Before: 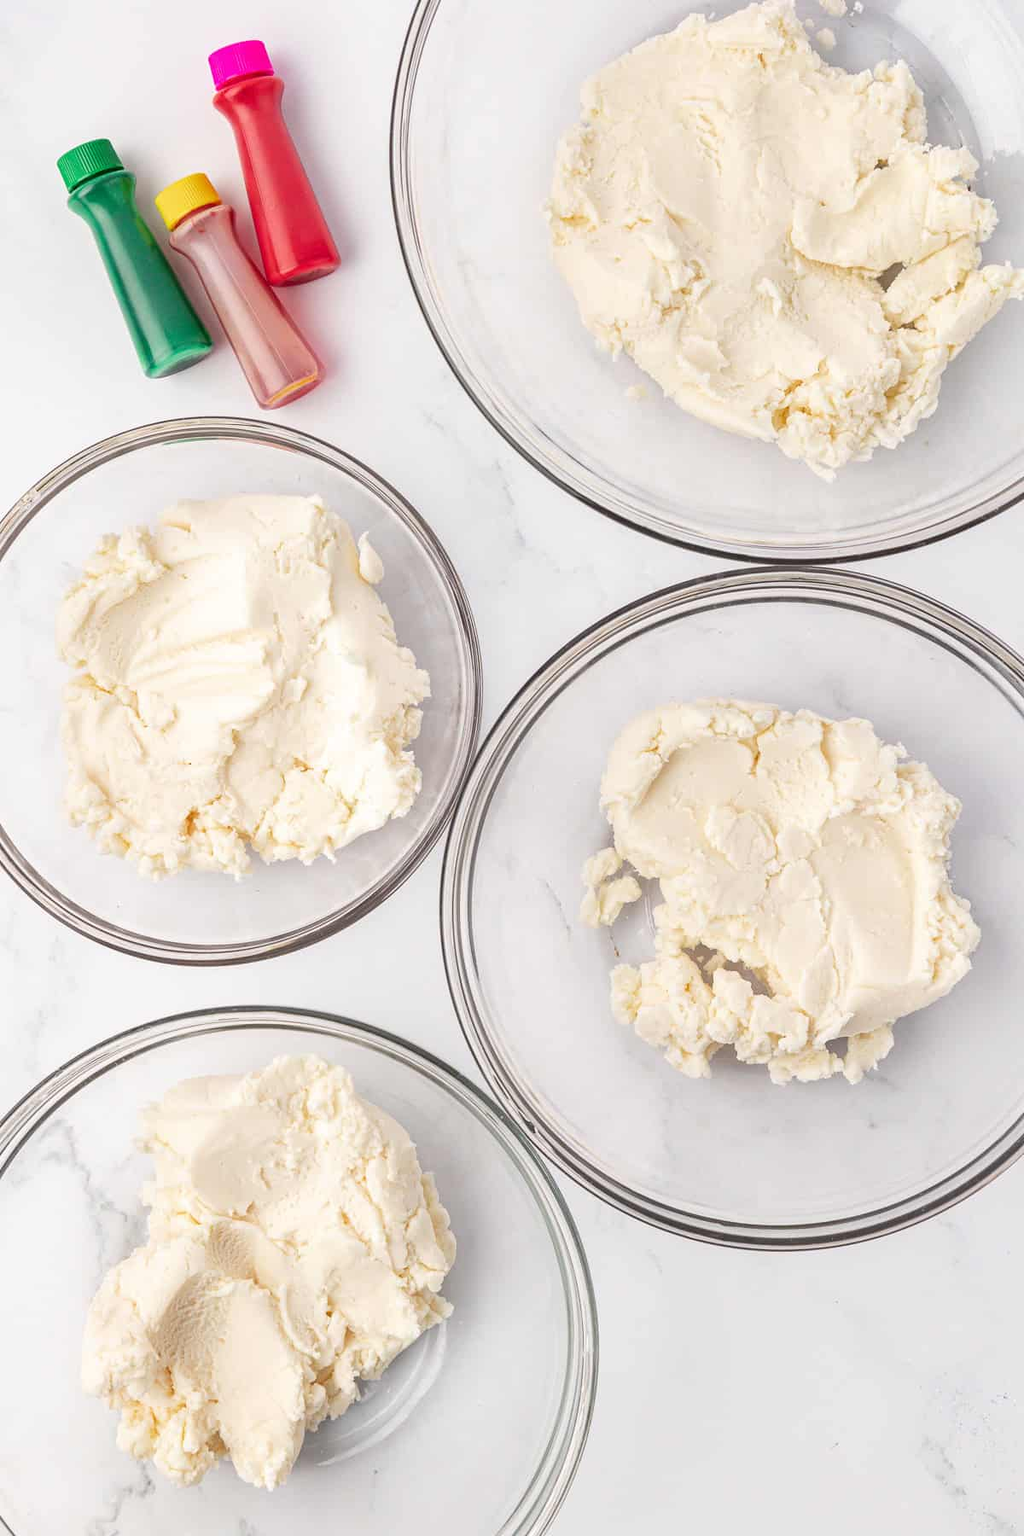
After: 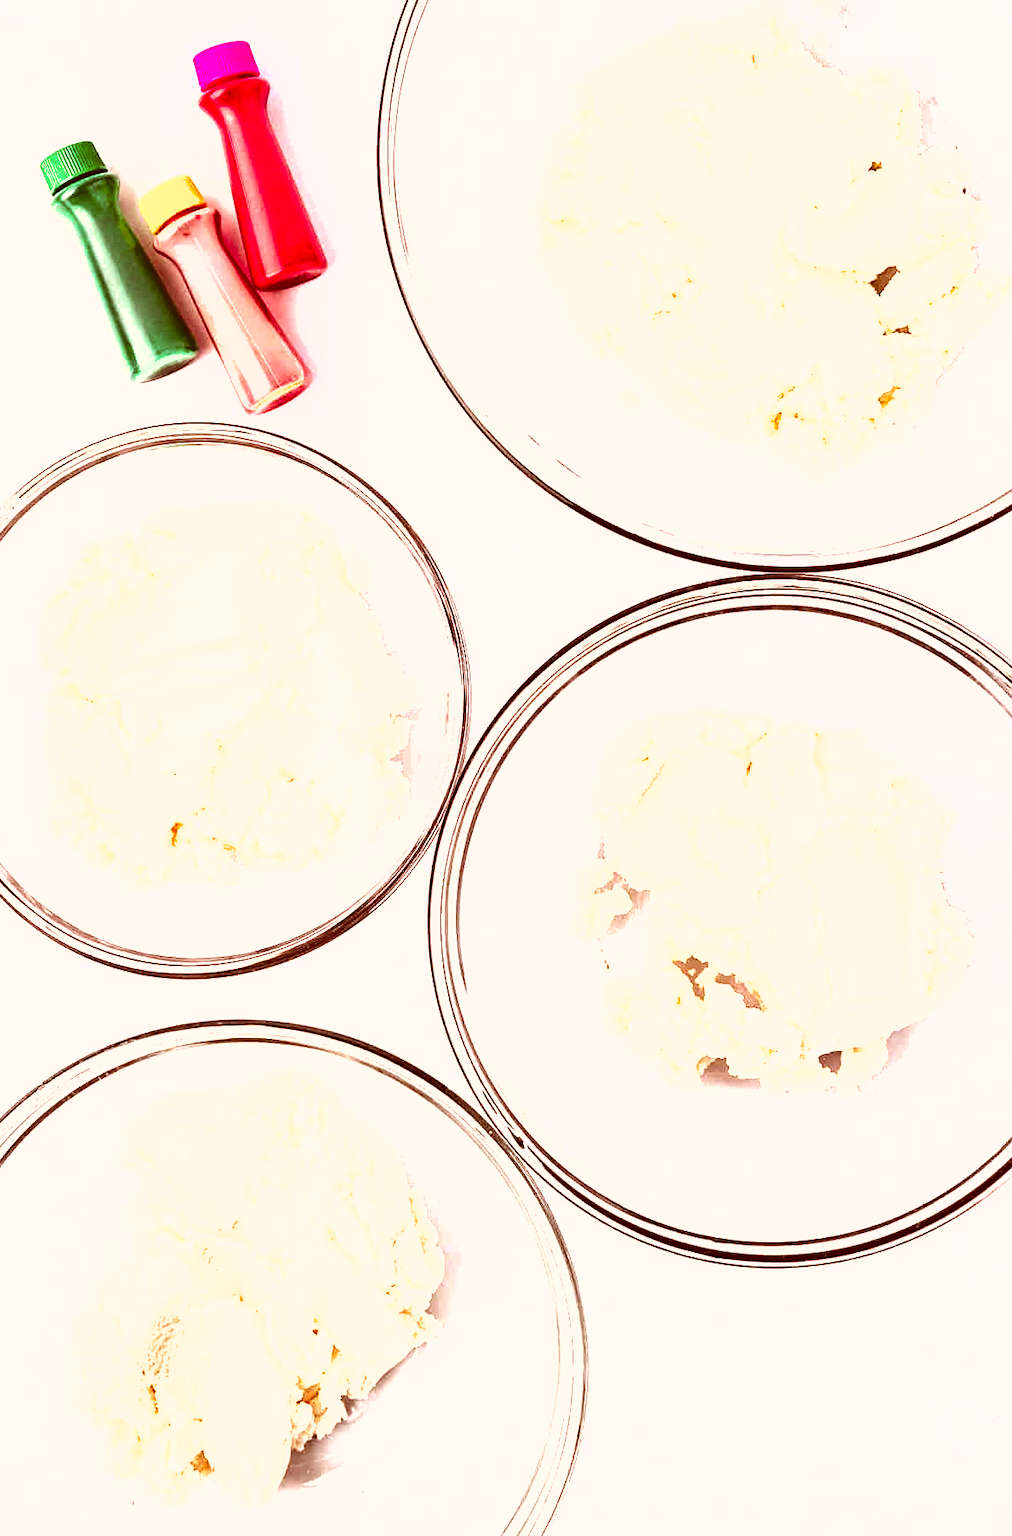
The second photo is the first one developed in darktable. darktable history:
tone curve: color space Lab, linked channels, preserve colors none
exposure: black level correction 0.001, exposure 1.3 EV, compensate highlight preservation false
color correction: highlights a* 9.03, highlights b* 8.71, shadows a* 40, shadows b* 40, saturation 0.8
crop and rotate: left 1.774%, right 0.633%, bottom 1.28%
shadows and highlights: low approximation 0.01, soften with gaussian
